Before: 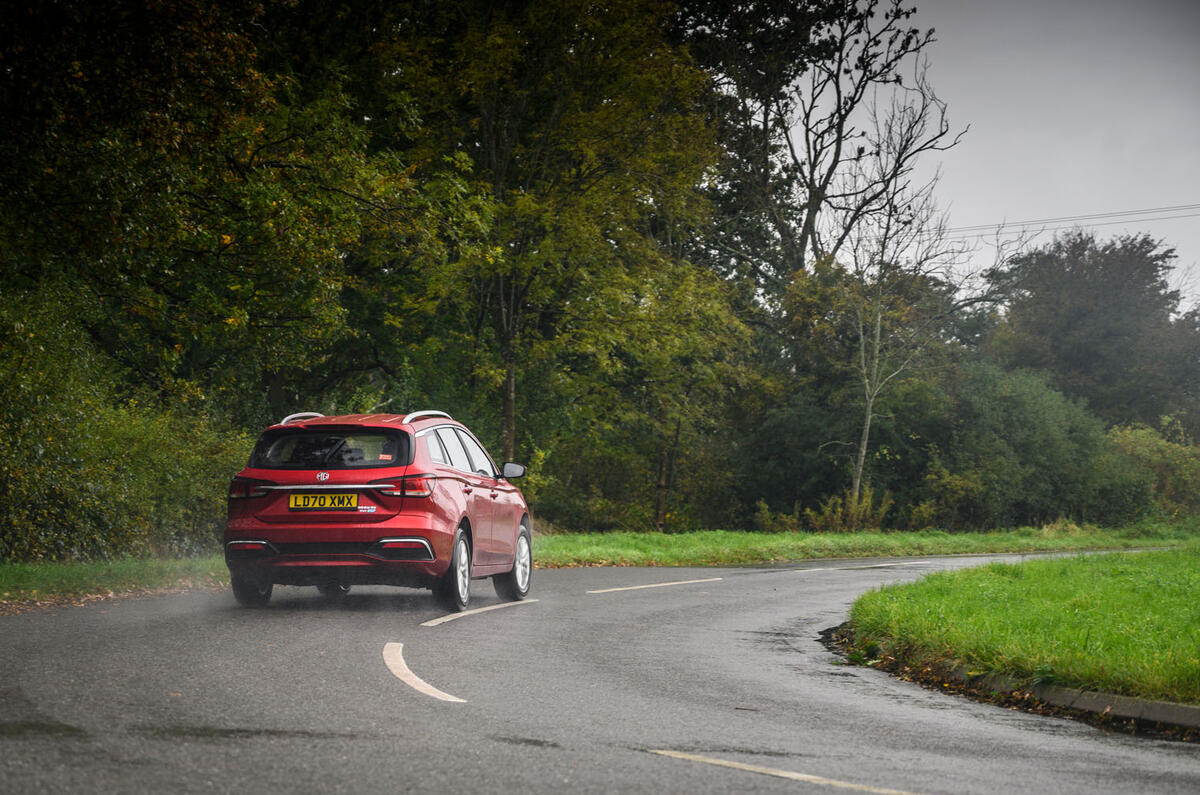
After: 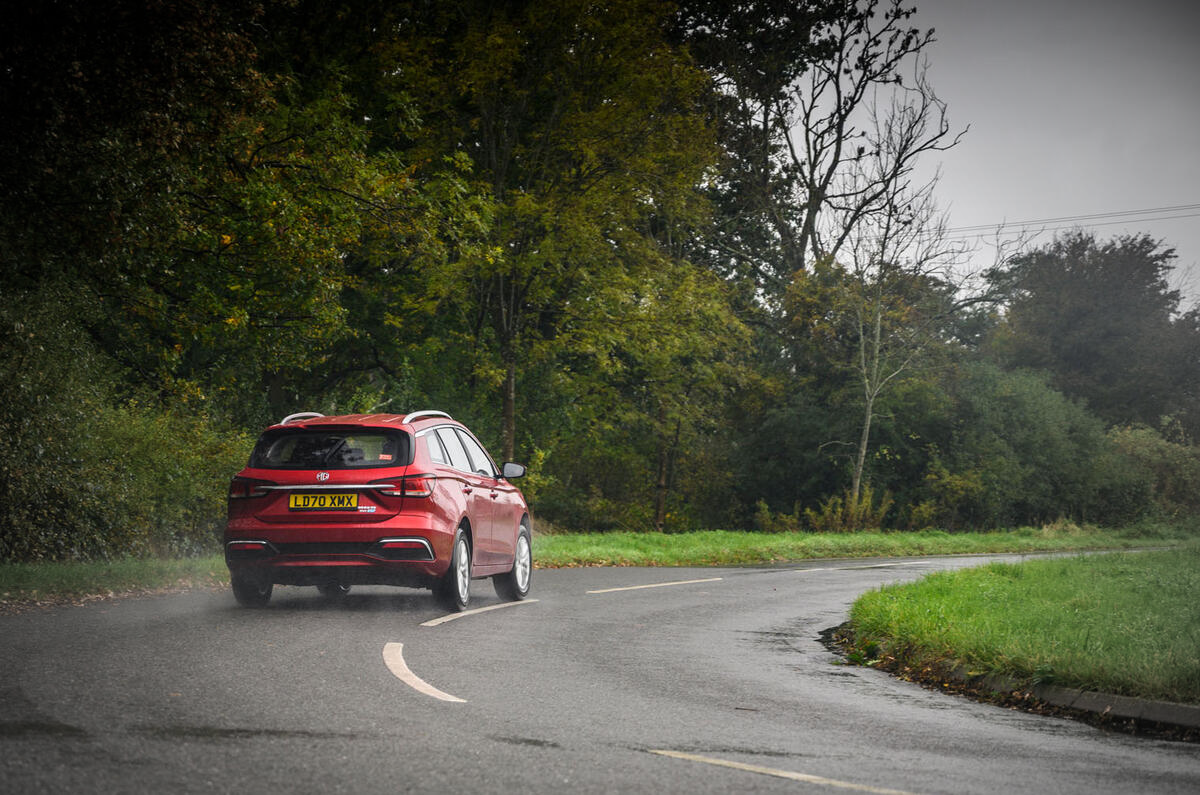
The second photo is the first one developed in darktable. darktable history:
vignetting: fall-off start 67.15%, brightness -0.442, saturation -0.691, width/height ratio 1.011, unbound false
